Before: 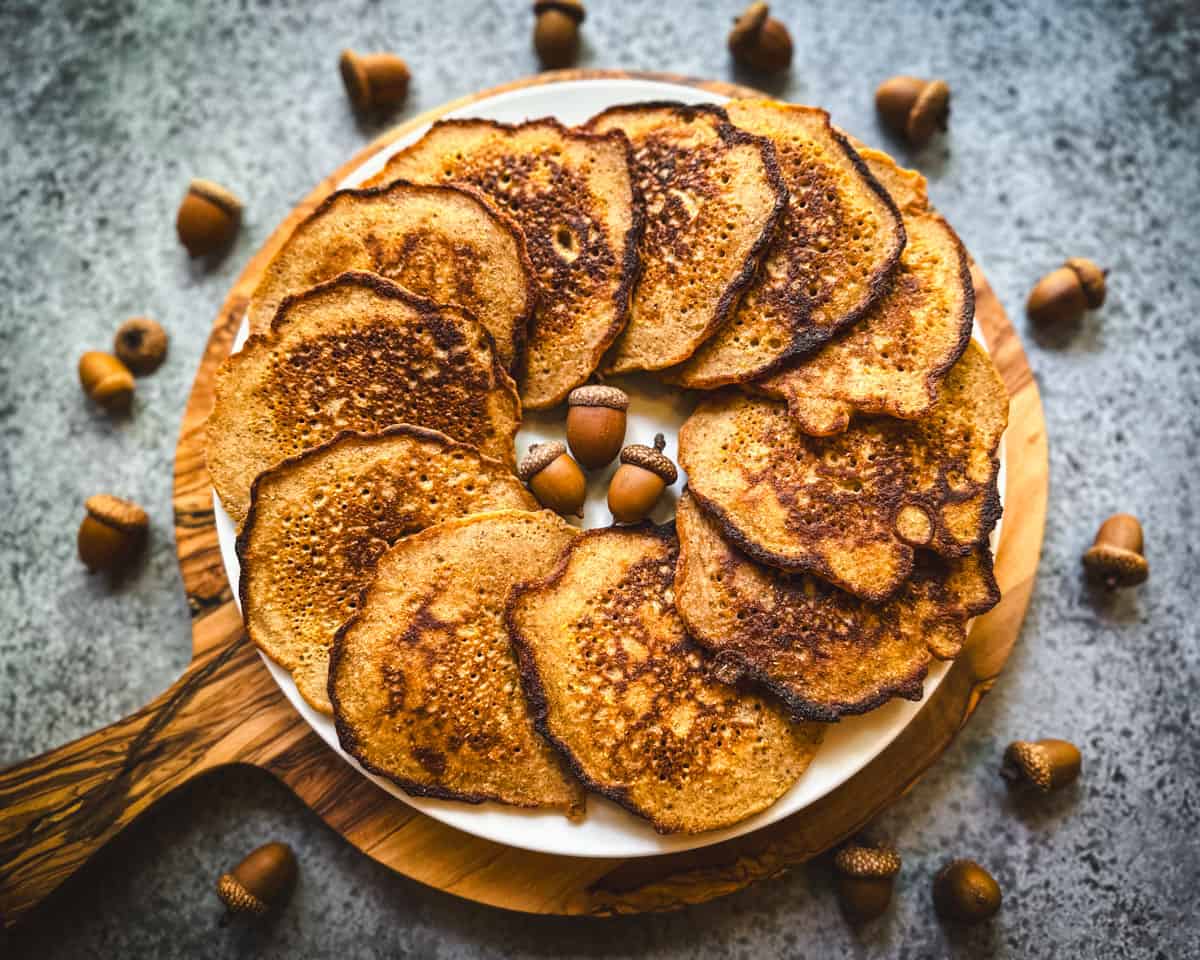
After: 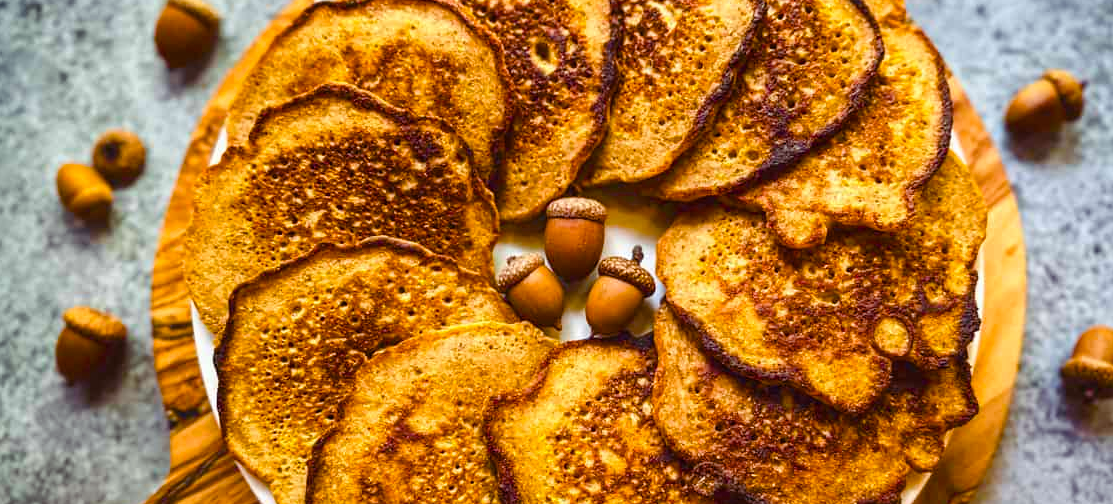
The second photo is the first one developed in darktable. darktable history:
color balance rgb: shadows lift › chroma 6.431%, shadows lift › hue 304.14°, linear chroma grading › global chroma 14.689%, perceptual saturation grading › global saturation 20%, perceptual saturation grading › highlights -25.767%, perceptual saturation grading › shadows 23.943%, global vibrance 33.103%
crop: left 1.846%, top 19.622%, right 5.349%, bottom 27.854%
